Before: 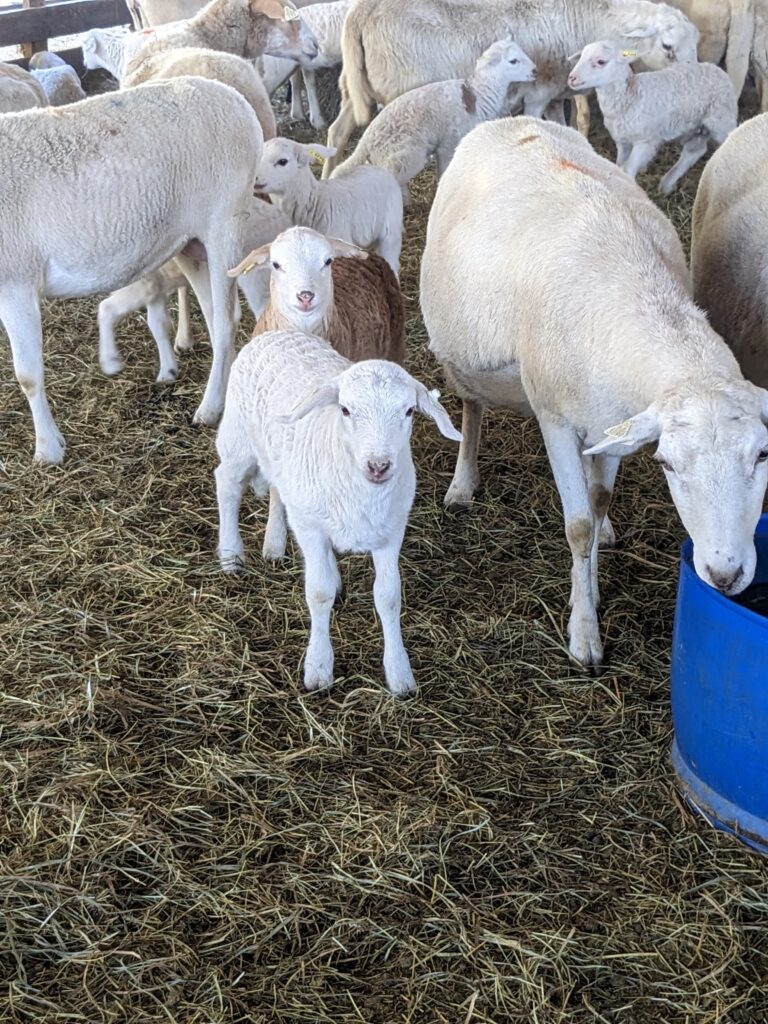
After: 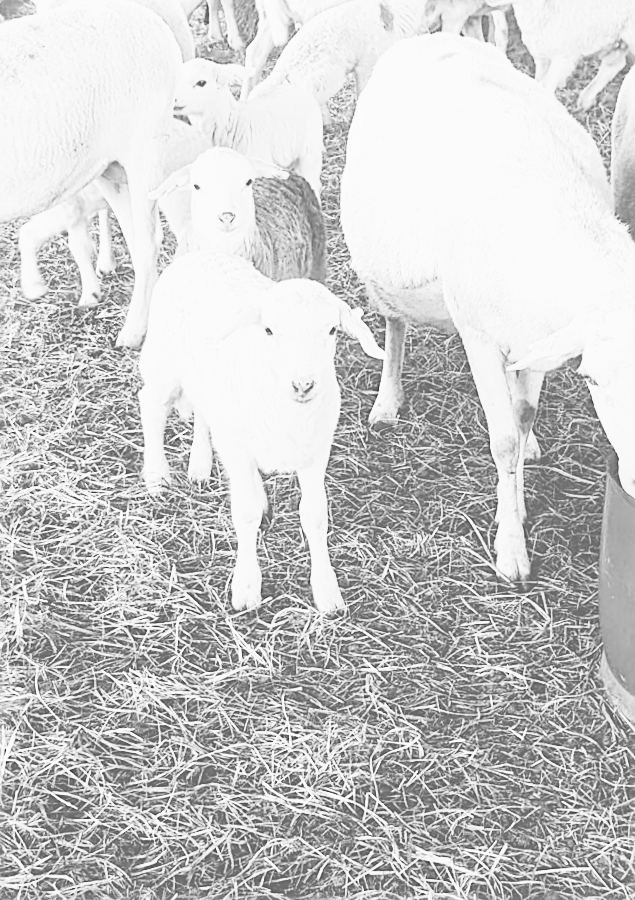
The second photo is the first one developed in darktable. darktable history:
sharpen: on, module defaults
exposure: black level correction -0.071, exposure 0.5 EV, compensate highlight preservation false
crop: left 9.807%, top 6.259%, right 7.334%, bottom 2.177%
velvia: on, module defaults
rotate and perspective: rotation -1°, crop left 0.011, crop right 0.989, crop top 0.025, crop bottom 0.975
monochrome: a -6.99, b 35.61, size 1.4
rgb curve: curves: ch0 [(0, 0) (0.21, 0.15) (0.24, 0.21) (0.5, 0.75) (0.75, 0.96) (0.89, 0.99) (1, 1)]; ch1 [(0, 0.02) (0.21, 0.13) (0.25, 0.2) (0.5, 0.67) (0.75, 0.9) (0.89, 0.97) (1, 1)]; ch2 [(0, 0.02) (0.21, 0.13) (0.25, 0.2) (0.5, 0.67) (0.75, 0.9) (0.89, 0.97) (1, 1)], compensate middle gray true
